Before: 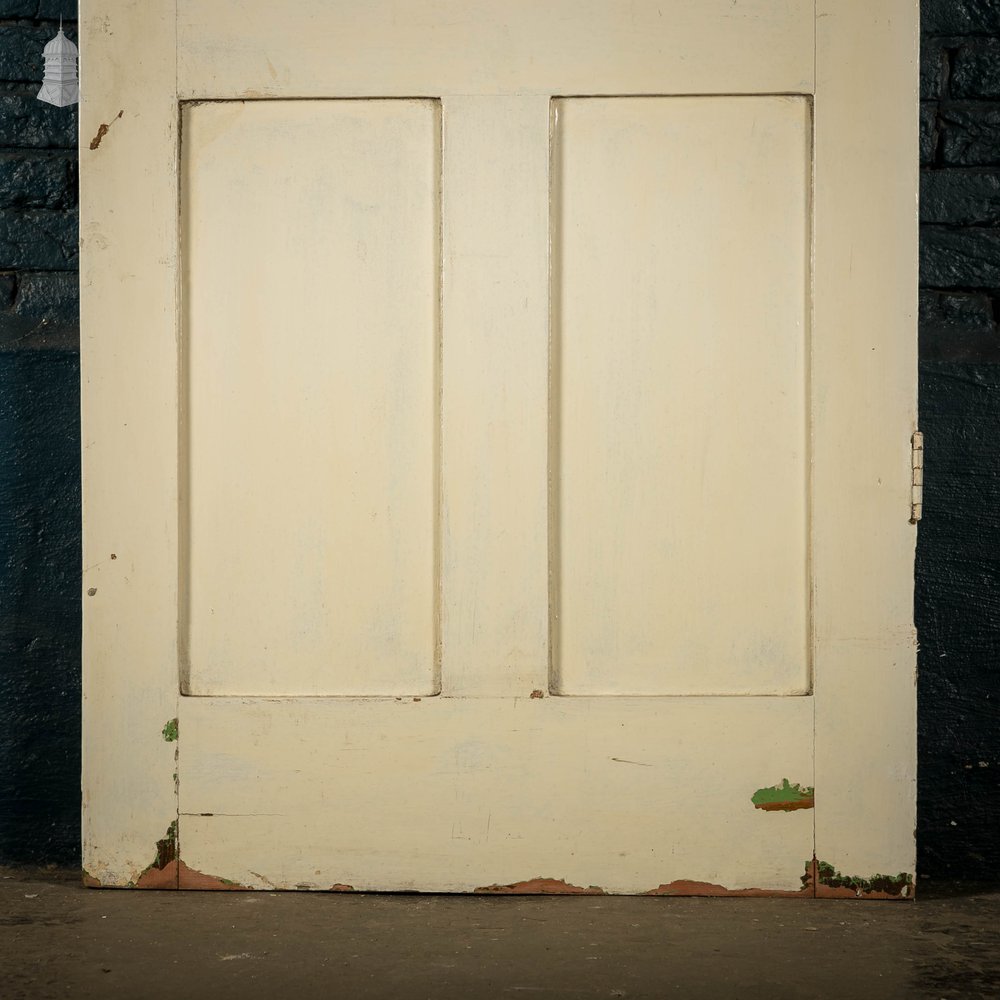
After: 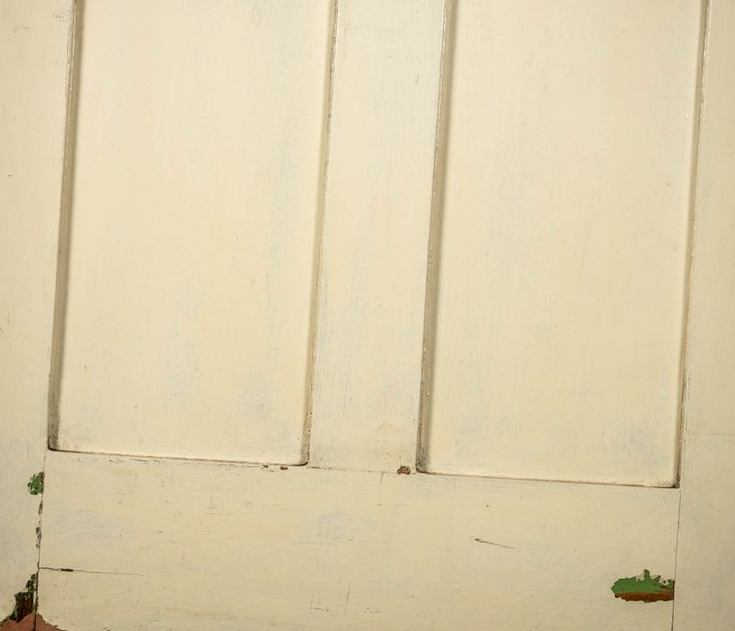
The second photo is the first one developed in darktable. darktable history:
local contrast: highlights 54%, shadows 52%, detail 130%, midtone range 0.448
contrast brightness saturation: contrast 0.152, brightness 0.049
crop and rotate: angle -3.52°, left 9.906%, top 21.024%, right 12.126%, bottom 12.101%
